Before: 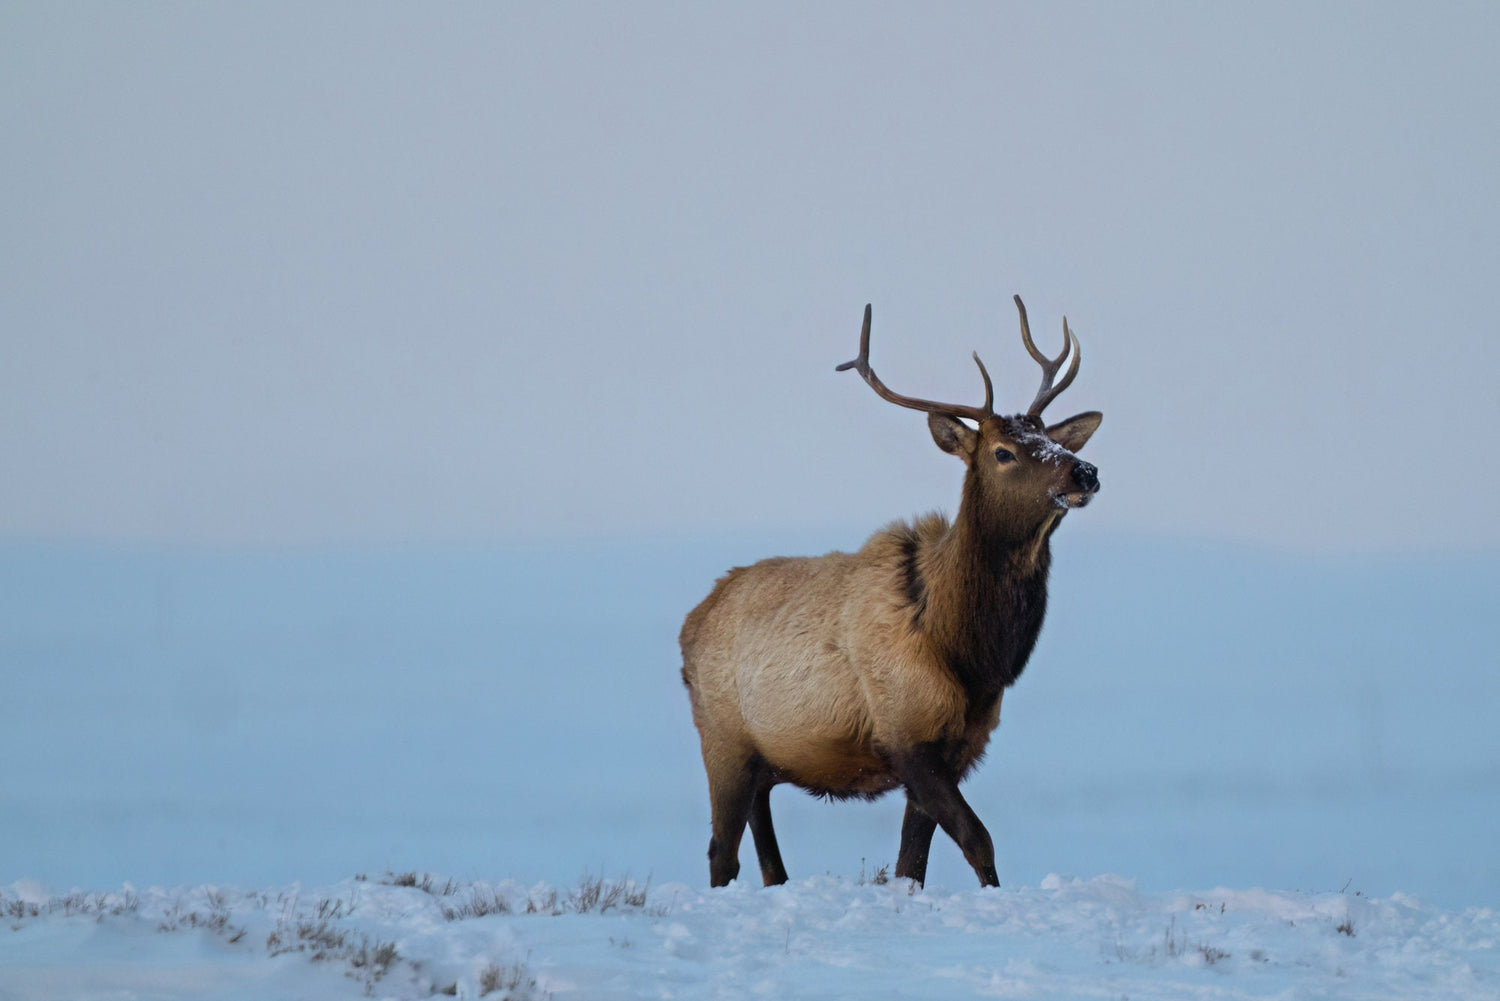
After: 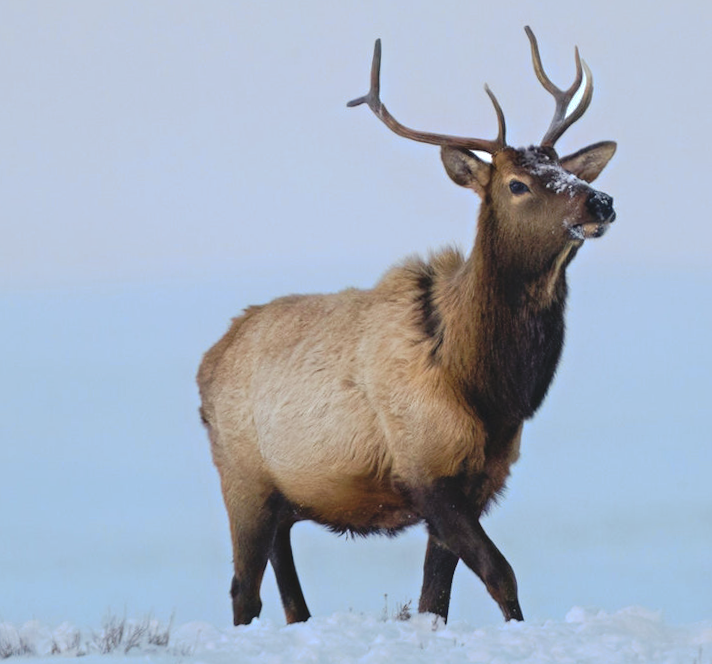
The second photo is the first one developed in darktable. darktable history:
crop: left 31.379%, top 24.658%, right 20.326%, bottom 6.628%
tone curve: curves: ch0 [(0, 0) (0.003, 0.048) (0.011, 0.055) (0.025, 0.065) (0.044, 0.089) (0.069, 0.111) (0.1, 0.132) (0.136, 0.163) (0.177, 0.21) (0.224, 0.259) (0.277, 0.323) (0.335, 0.385) (0.399, 0.442) (0.468, 0.508) (0.543, 0.578) (0.623, 0.648) (0.709, 0.716) (0.801, 0.781) (0.898, 0.845) (1, 1)], preserve colors none
rotate and perspective: rotation -1.32°, lens shift (horizontal) -0.031, crop left 0.015, crop right 0.985, crop top 0.047, crop bottom 0.982
exposure: black level correction -0.002, exposure 0.54 EV, compensate highlight preservation false
